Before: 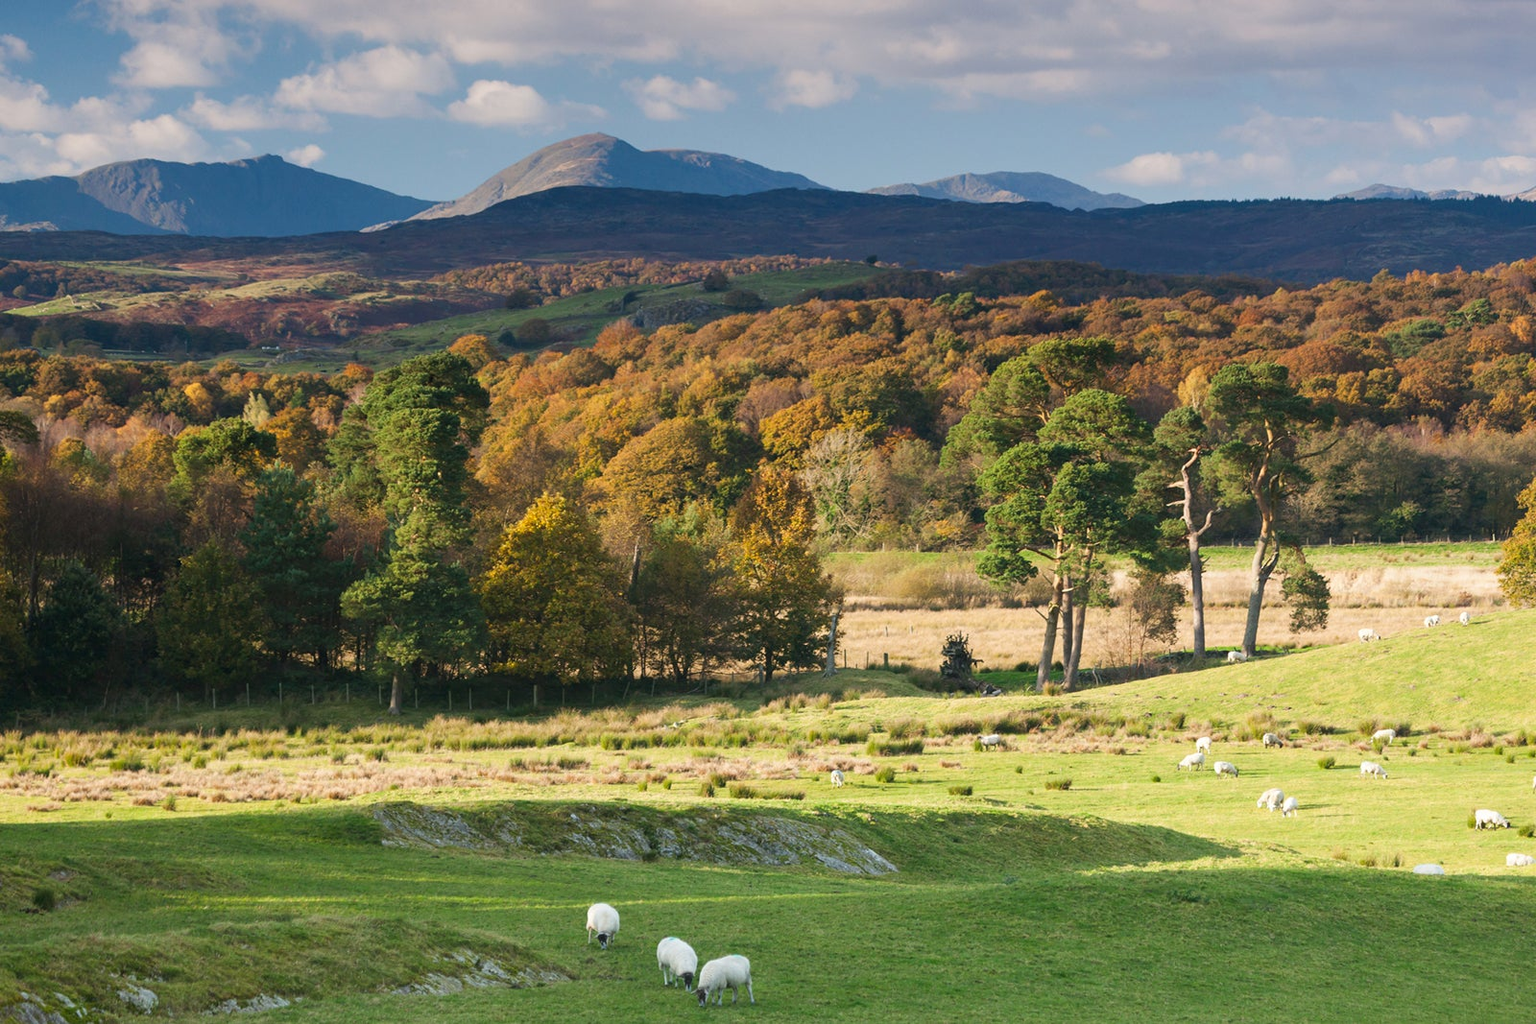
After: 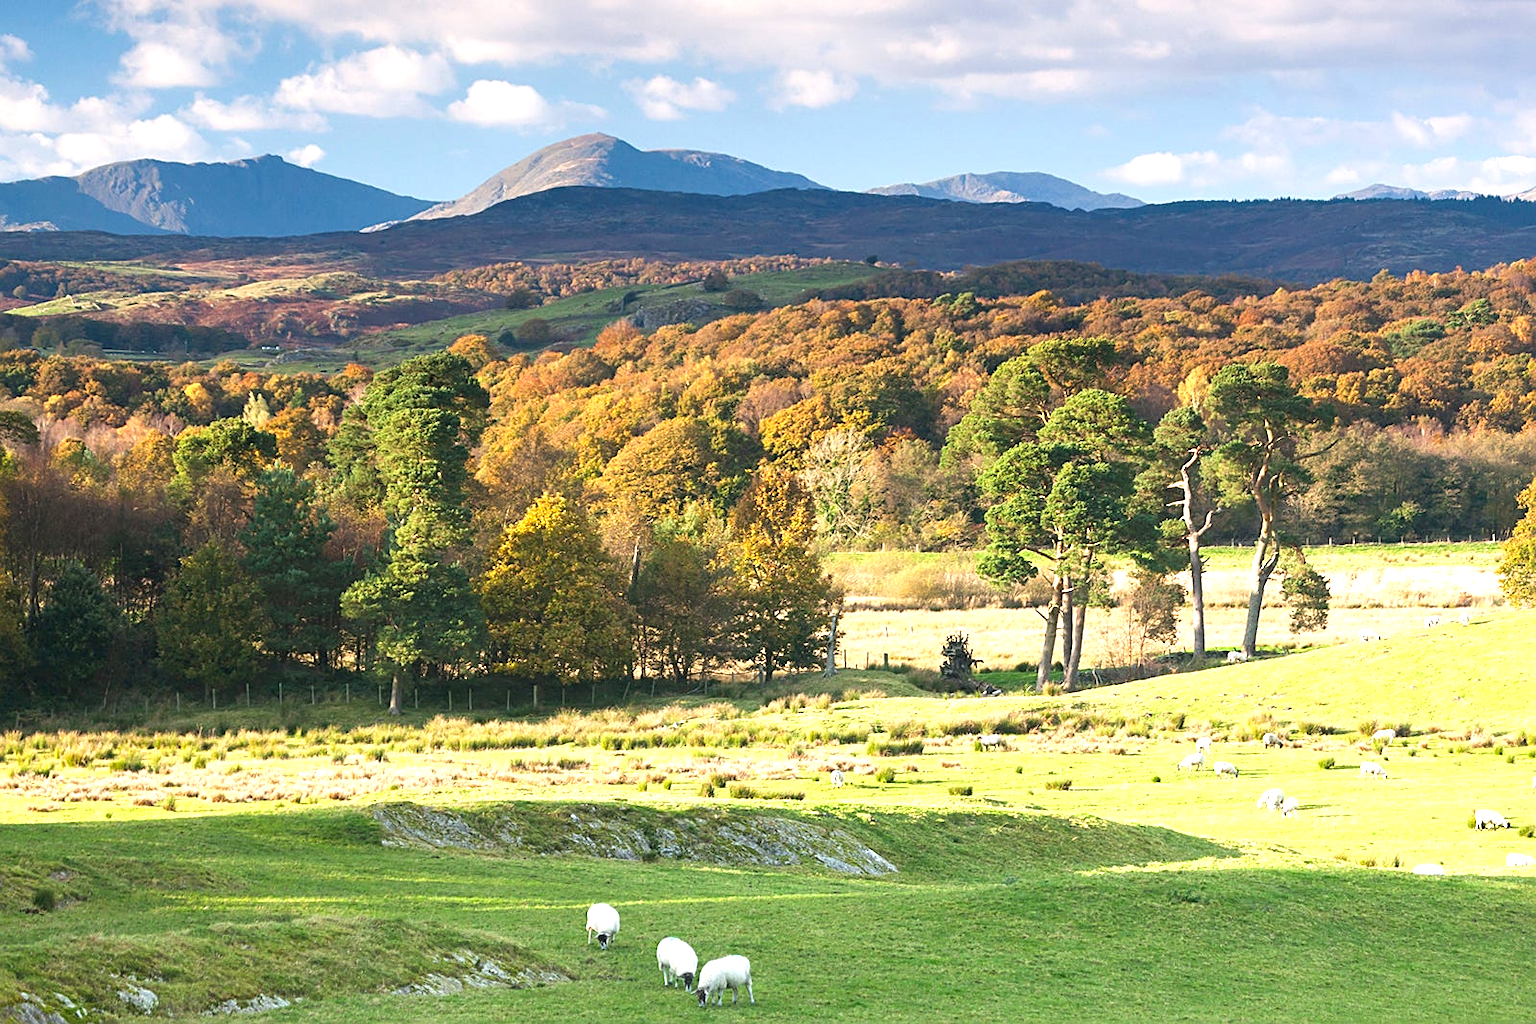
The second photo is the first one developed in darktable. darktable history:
exposure: exposure 0.945 EV, compensate highlight preservation false
sharpen: on, module defaults
